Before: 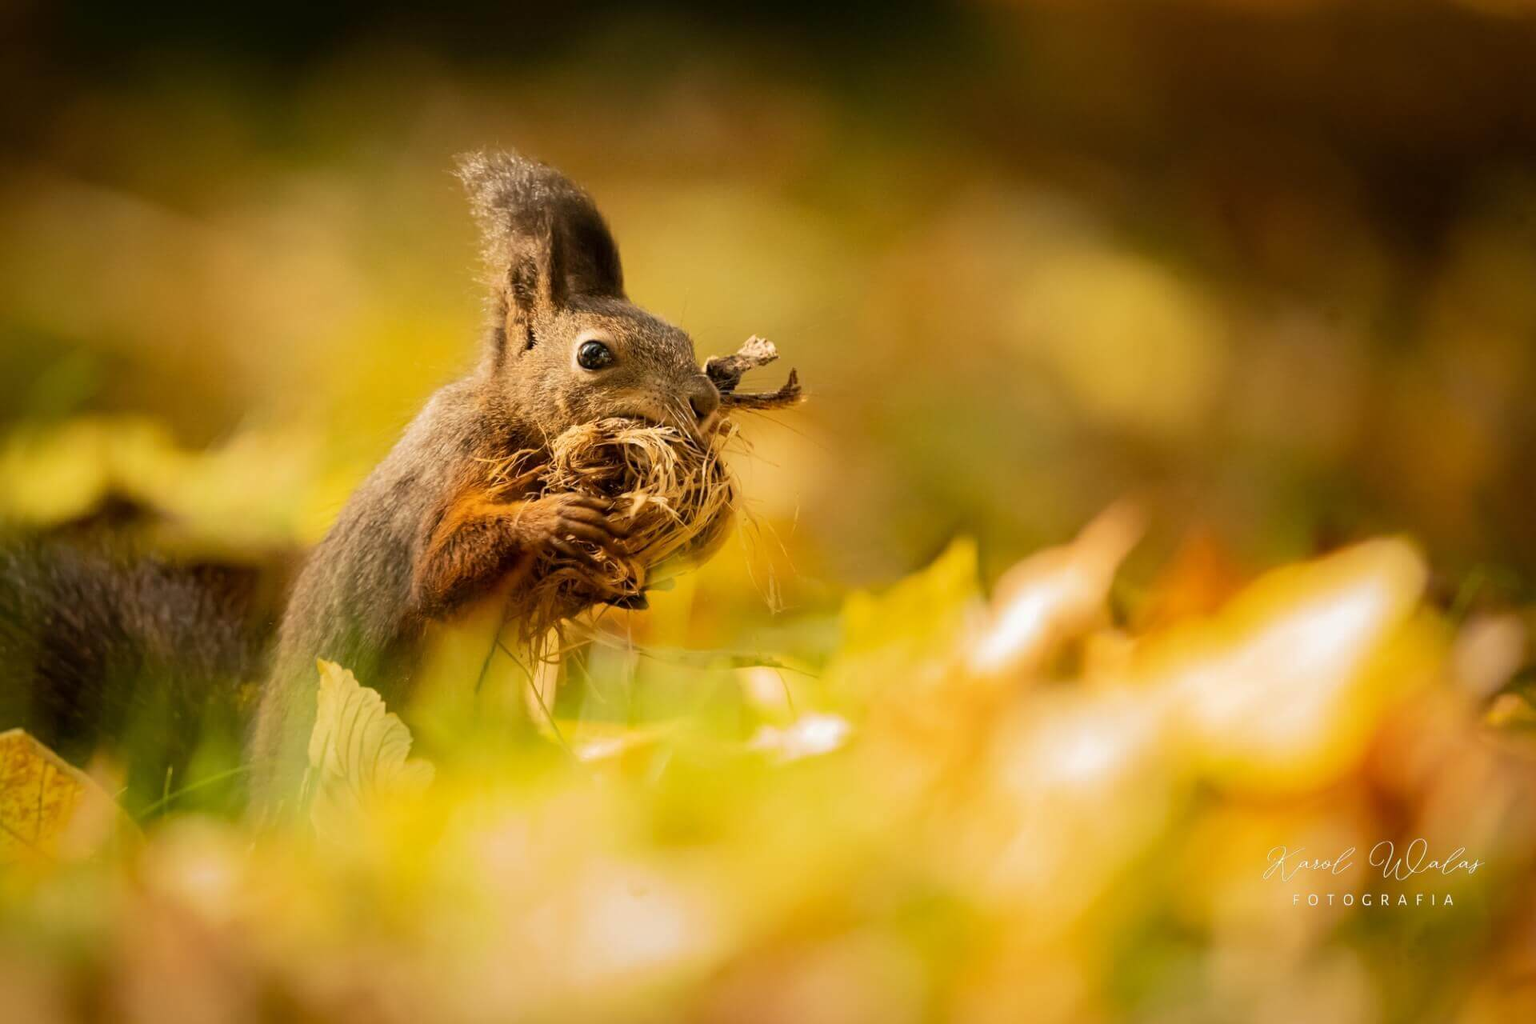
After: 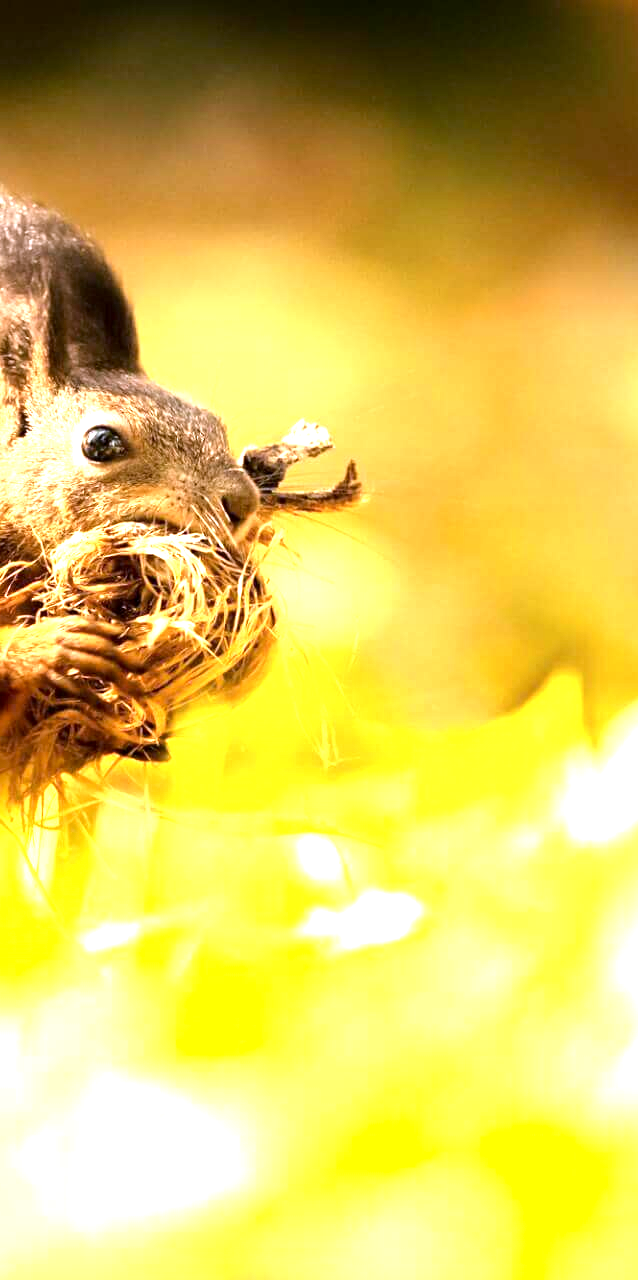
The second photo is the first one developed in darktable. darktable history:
graduated density: hue 238.83°, saturation 50%
crop: left 33.36%, right 33.36%
tone equalizer: -8 EV -0.417 EV, -7 EV -0.389 EV, -6 EV -0.333 EV, -5 EV -0.222 EV, -3 EV 0.222 EV, -2 EV 0.333 EV, -1 EV 0.389 EV, +0 EV 0.417 EV, edges refinement/feathering 500, mask exposure compensation -1.57 EV, preserve details no
exposure: black level correction 0.001, exposure 1.84 EV, compensate highlight preservation false
